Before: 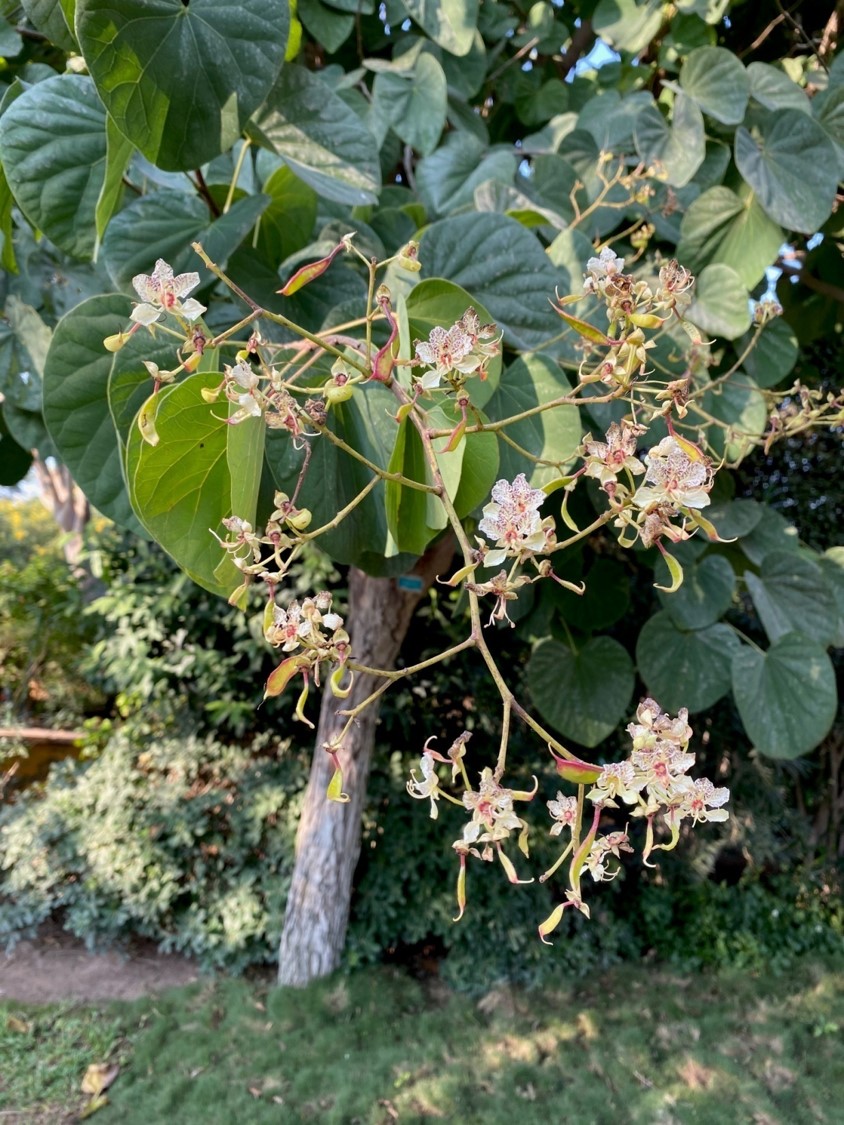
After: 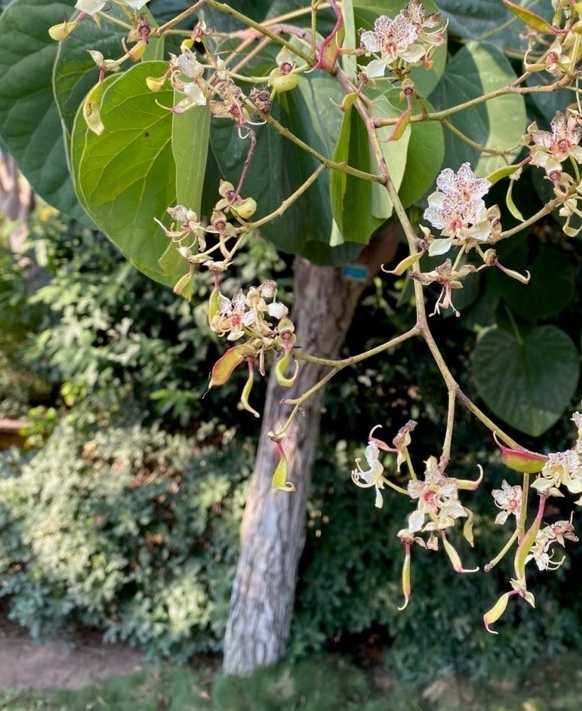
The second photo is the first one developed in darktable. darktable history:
crop: left 6.567%, top 27.673%, right 24.375%, bottom 9.087%
